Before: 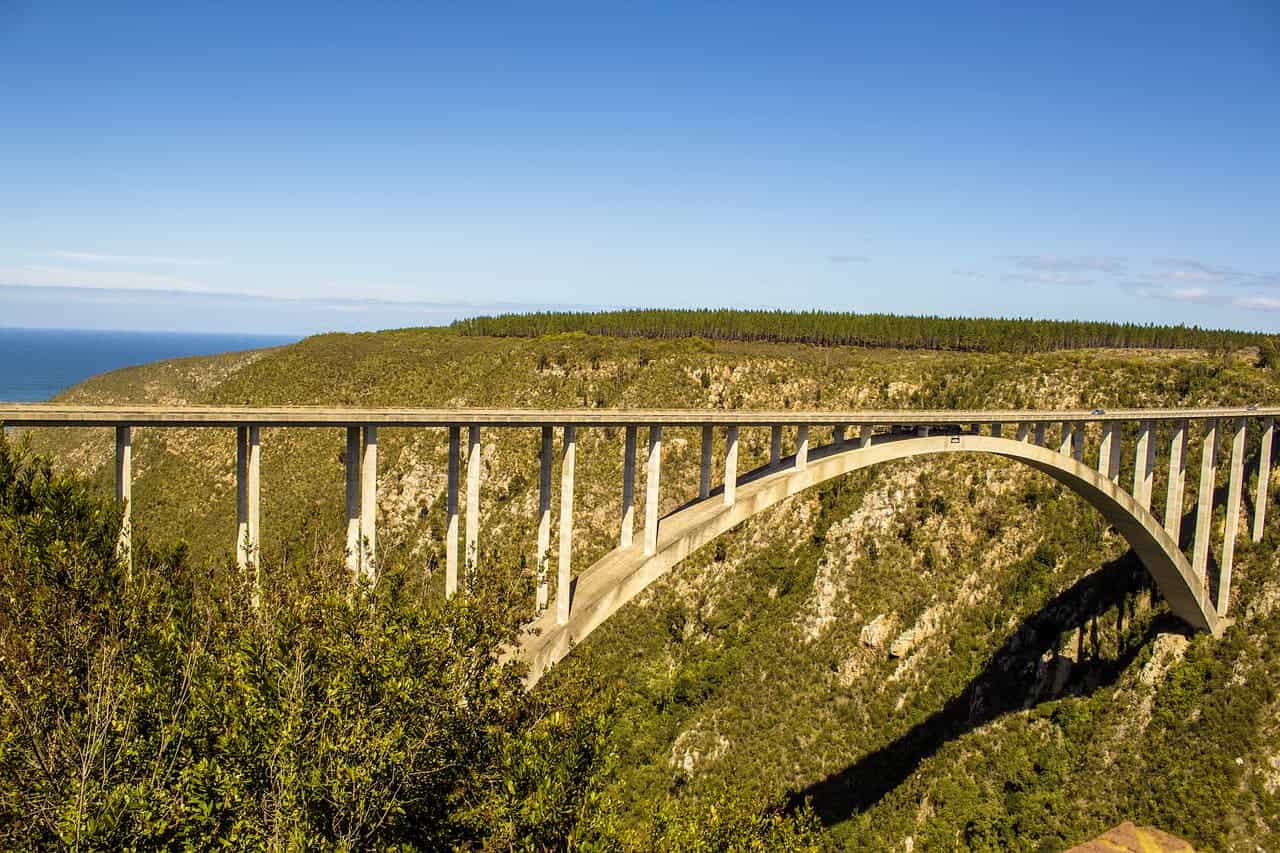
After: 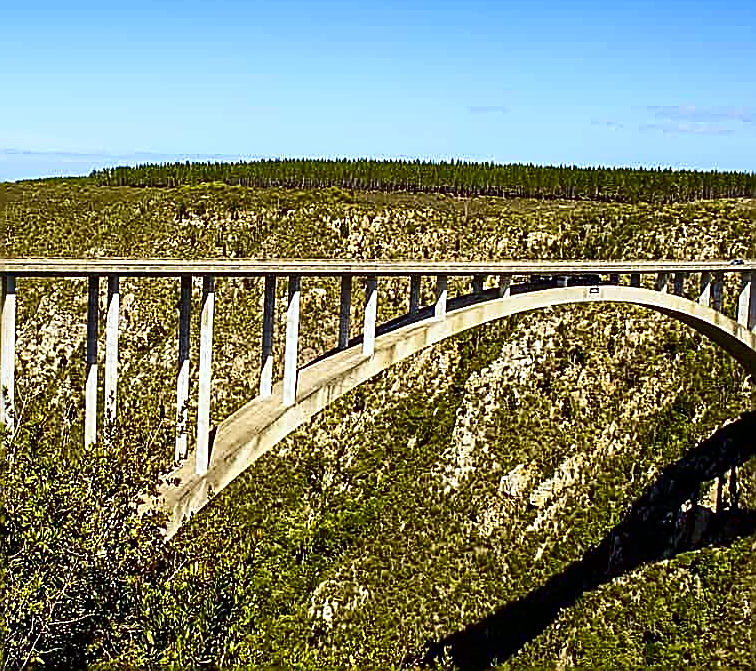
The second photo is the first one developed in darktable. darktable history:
contrast brightness saturation: contrast 0.21, brightness -0.11, saturation 0.21
crop and rotate: left 28.256%, top 17.734%, right 12.656%, bottom 3.573%
white balance: red 0.948, green 1.02, blue 1.176
sharpen: amount 1.861
